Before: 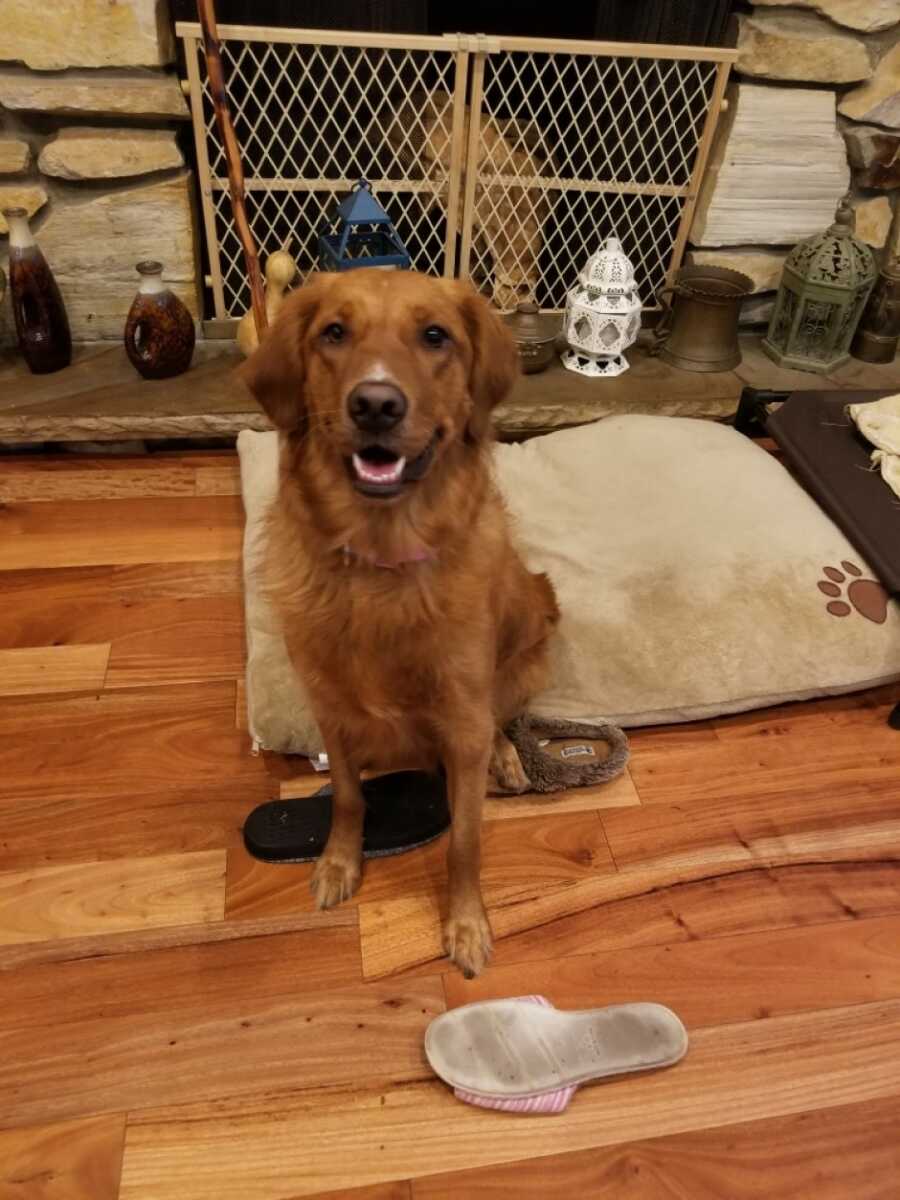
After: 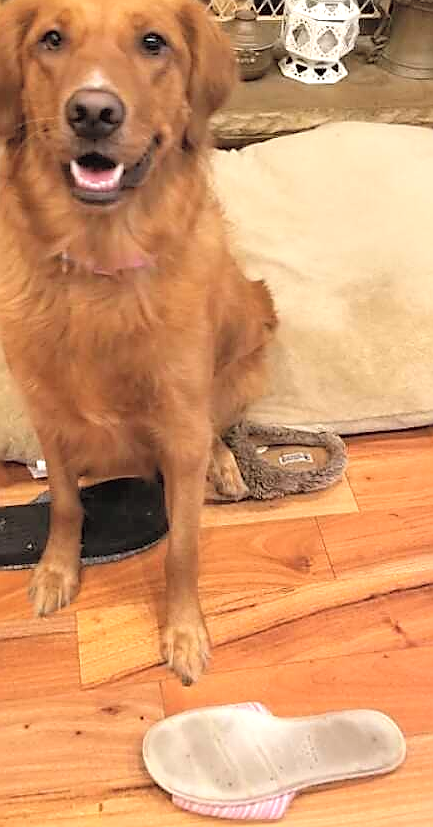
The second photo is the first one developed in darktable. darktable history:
exposure: exposure 0.659 EV, compensate highlight preservation false
sharpen: radius 1.38, amount 1.234, threshold 0.748
crop: left 31.379%, top 24.427%, right 20.472%, bottom 6.622%
contrast brightness saturation: brightness 0.277
